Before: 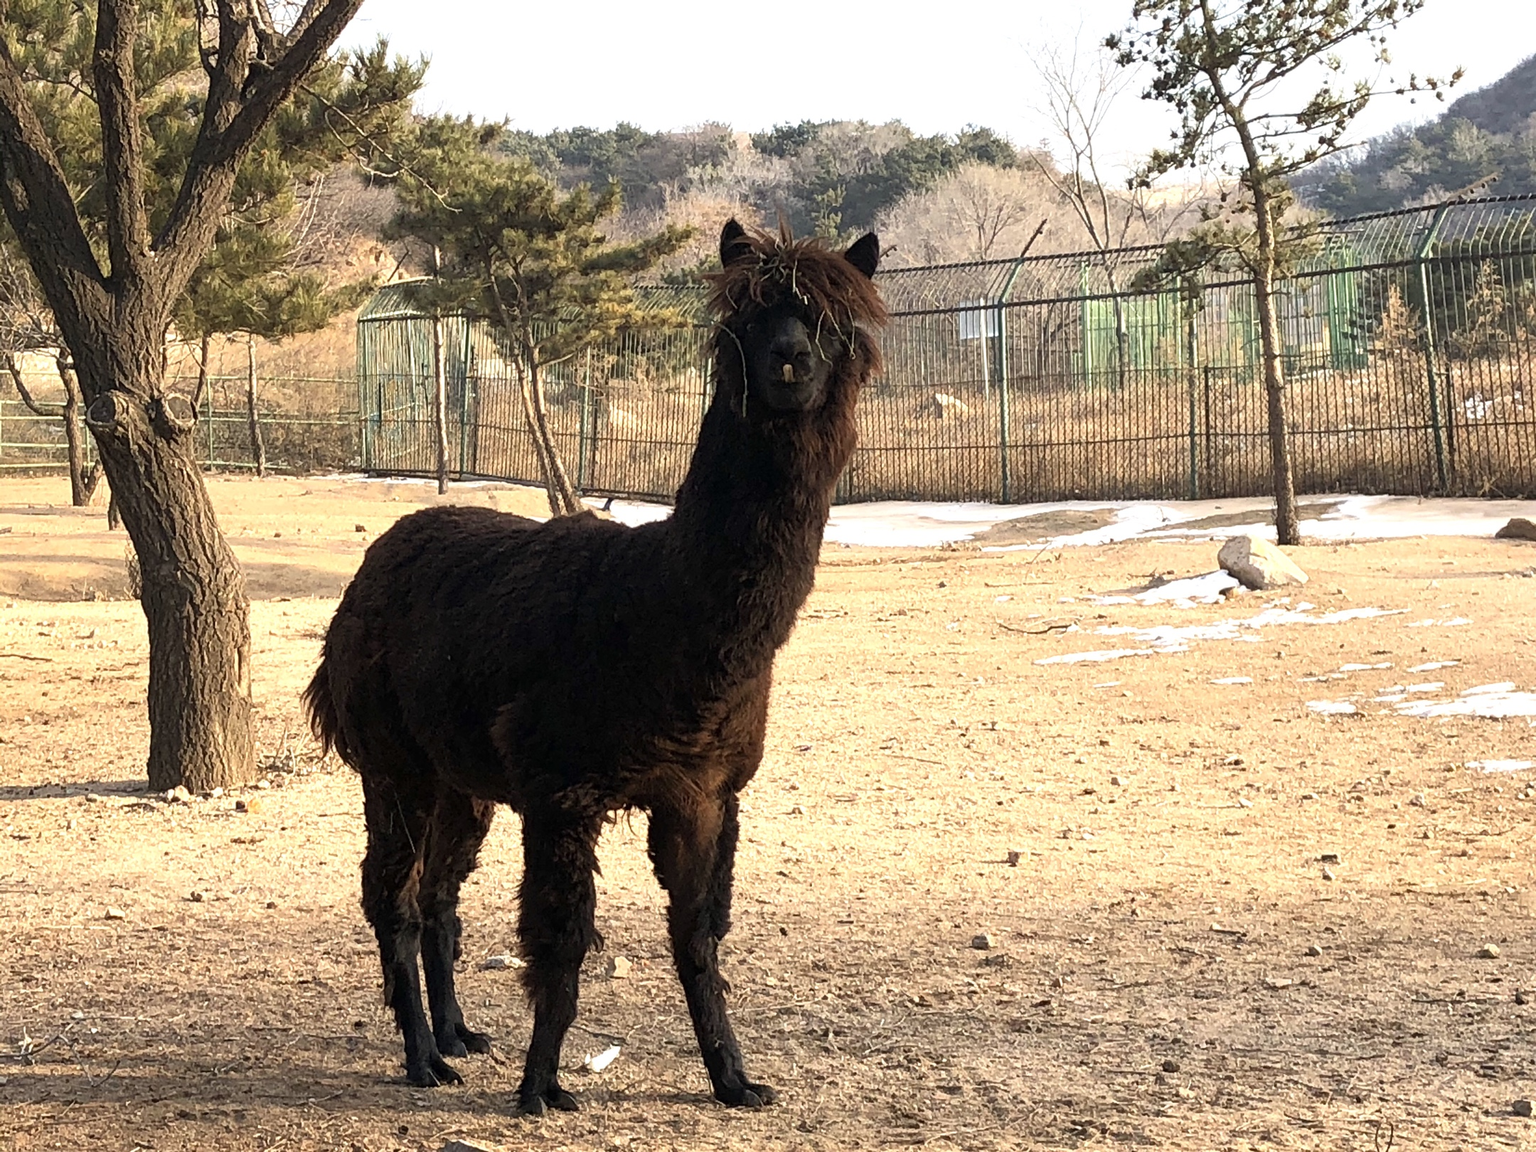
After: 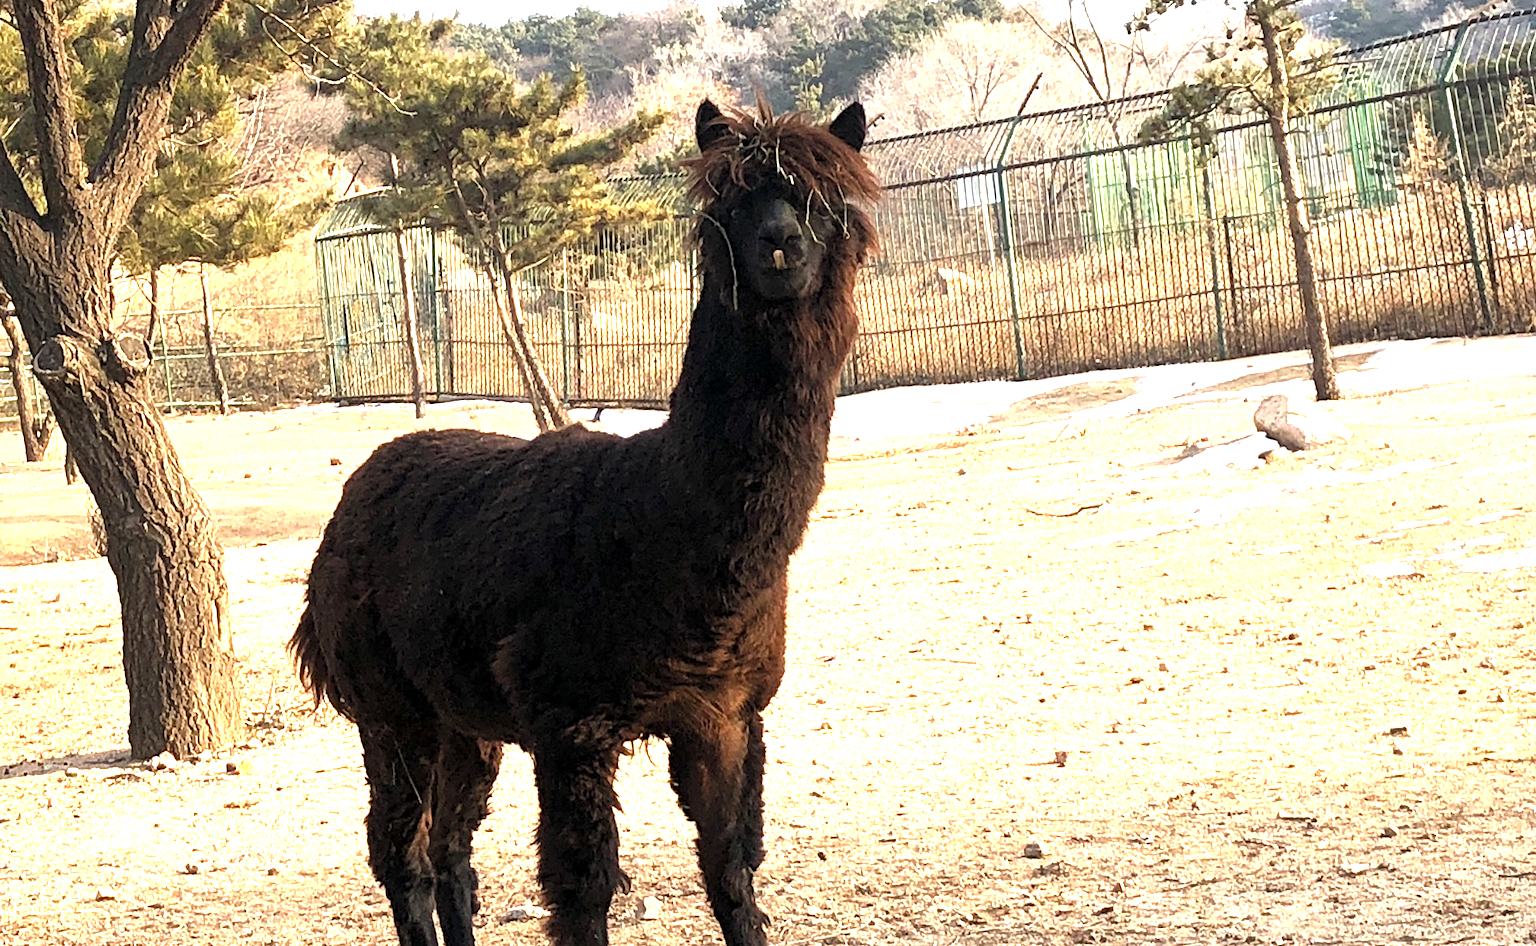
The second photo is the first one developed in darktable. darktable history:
levels: levels [0.026, 0.507, 0.987]
rotate and perspective: rotation -4.57°, crop left 0.054, crop right 0.944, crop top 0.087, crop bottom 0.914
crop: top 7.625%, bottom 8.027%
exposure: exposure 1 EV, compensate highlight preservation false
